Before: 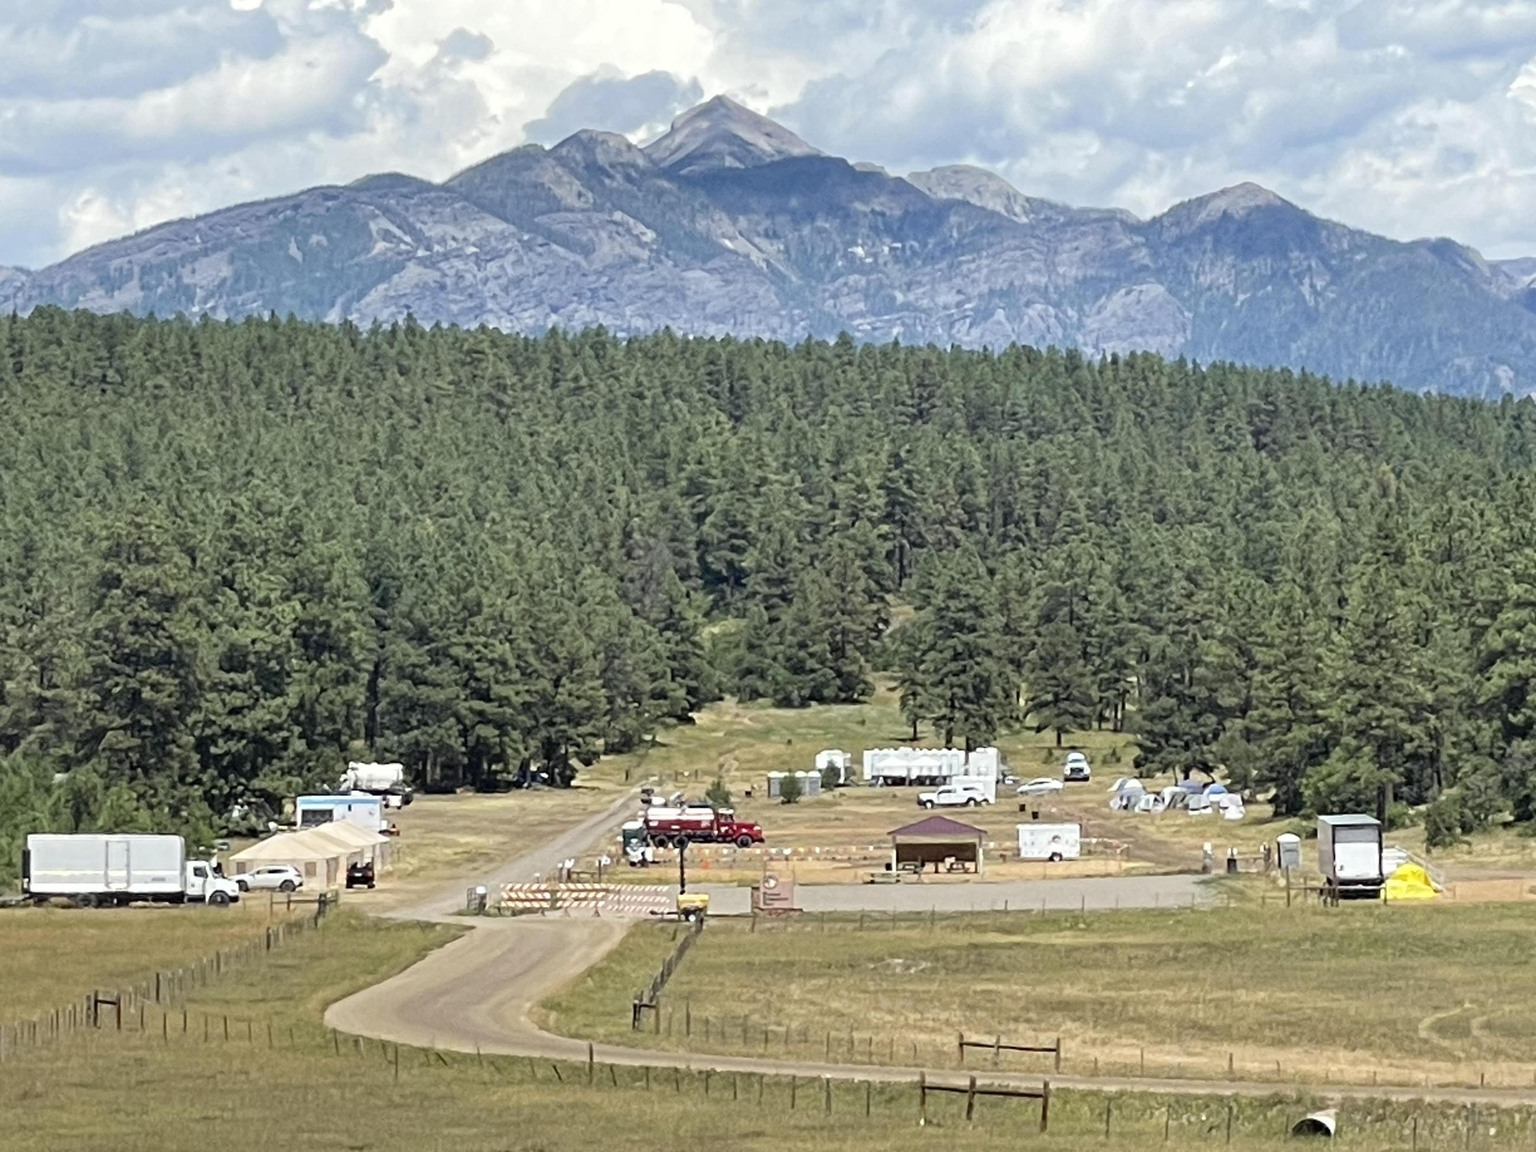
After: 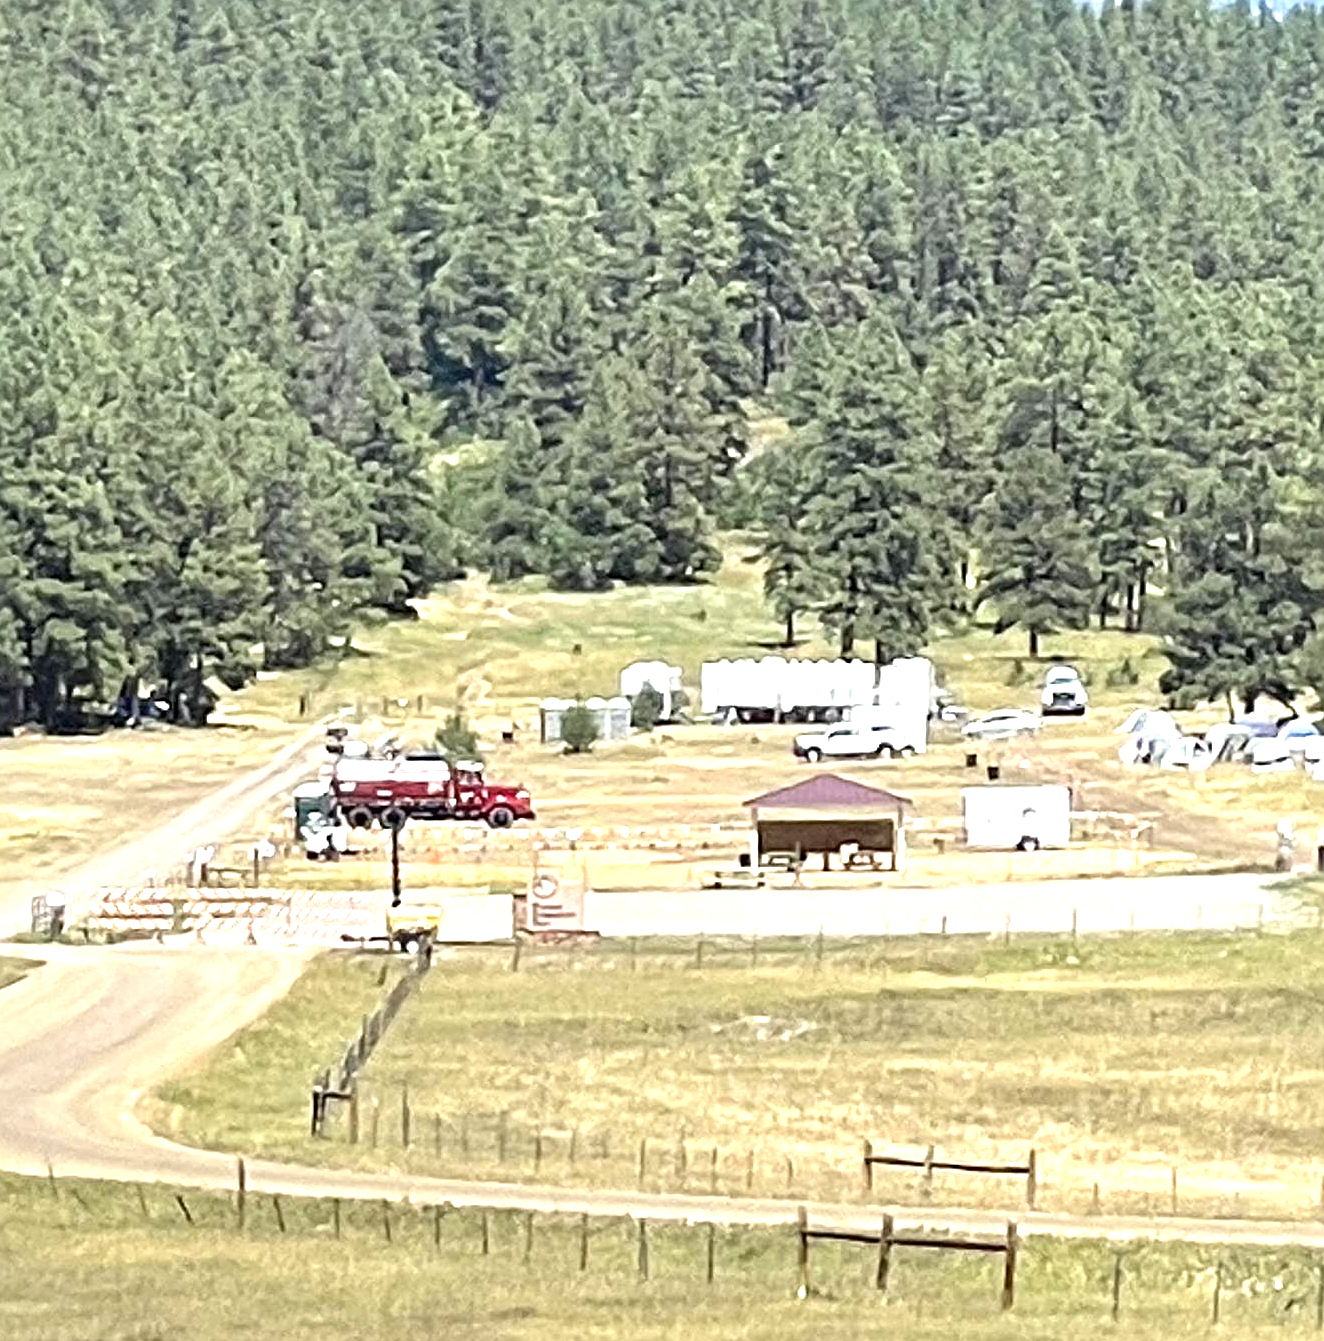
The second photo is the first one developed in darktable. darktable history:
sharpen: amount 0.493
exposure: exposure 1.147 EV, compensate highlight preservation false
crop and rotate: left 29.214%, top 31.186%, right 19.859%
